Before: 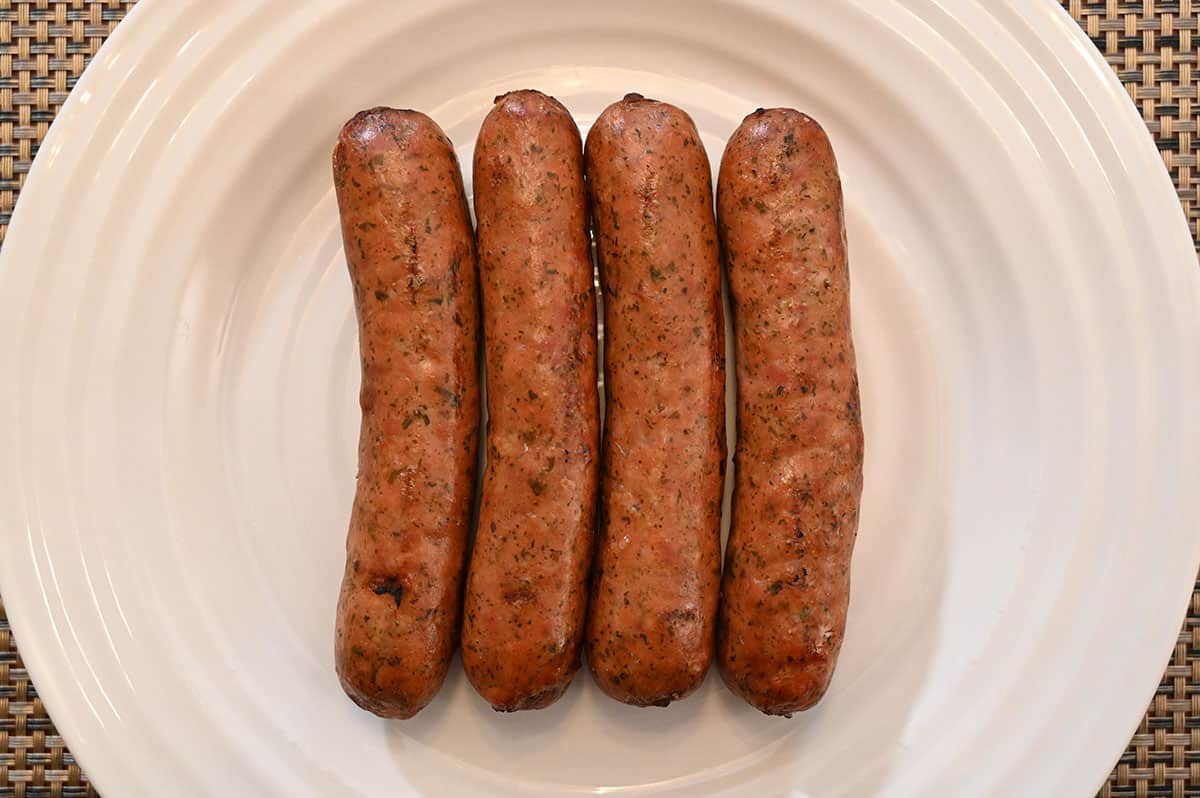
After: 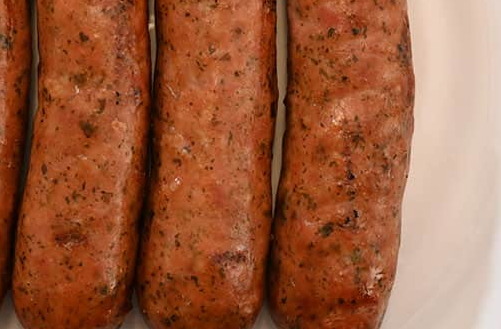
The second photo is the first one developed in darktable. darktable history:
crop: left 37.491%, top 44.936%, right 20.706%, bottom 13.821%
